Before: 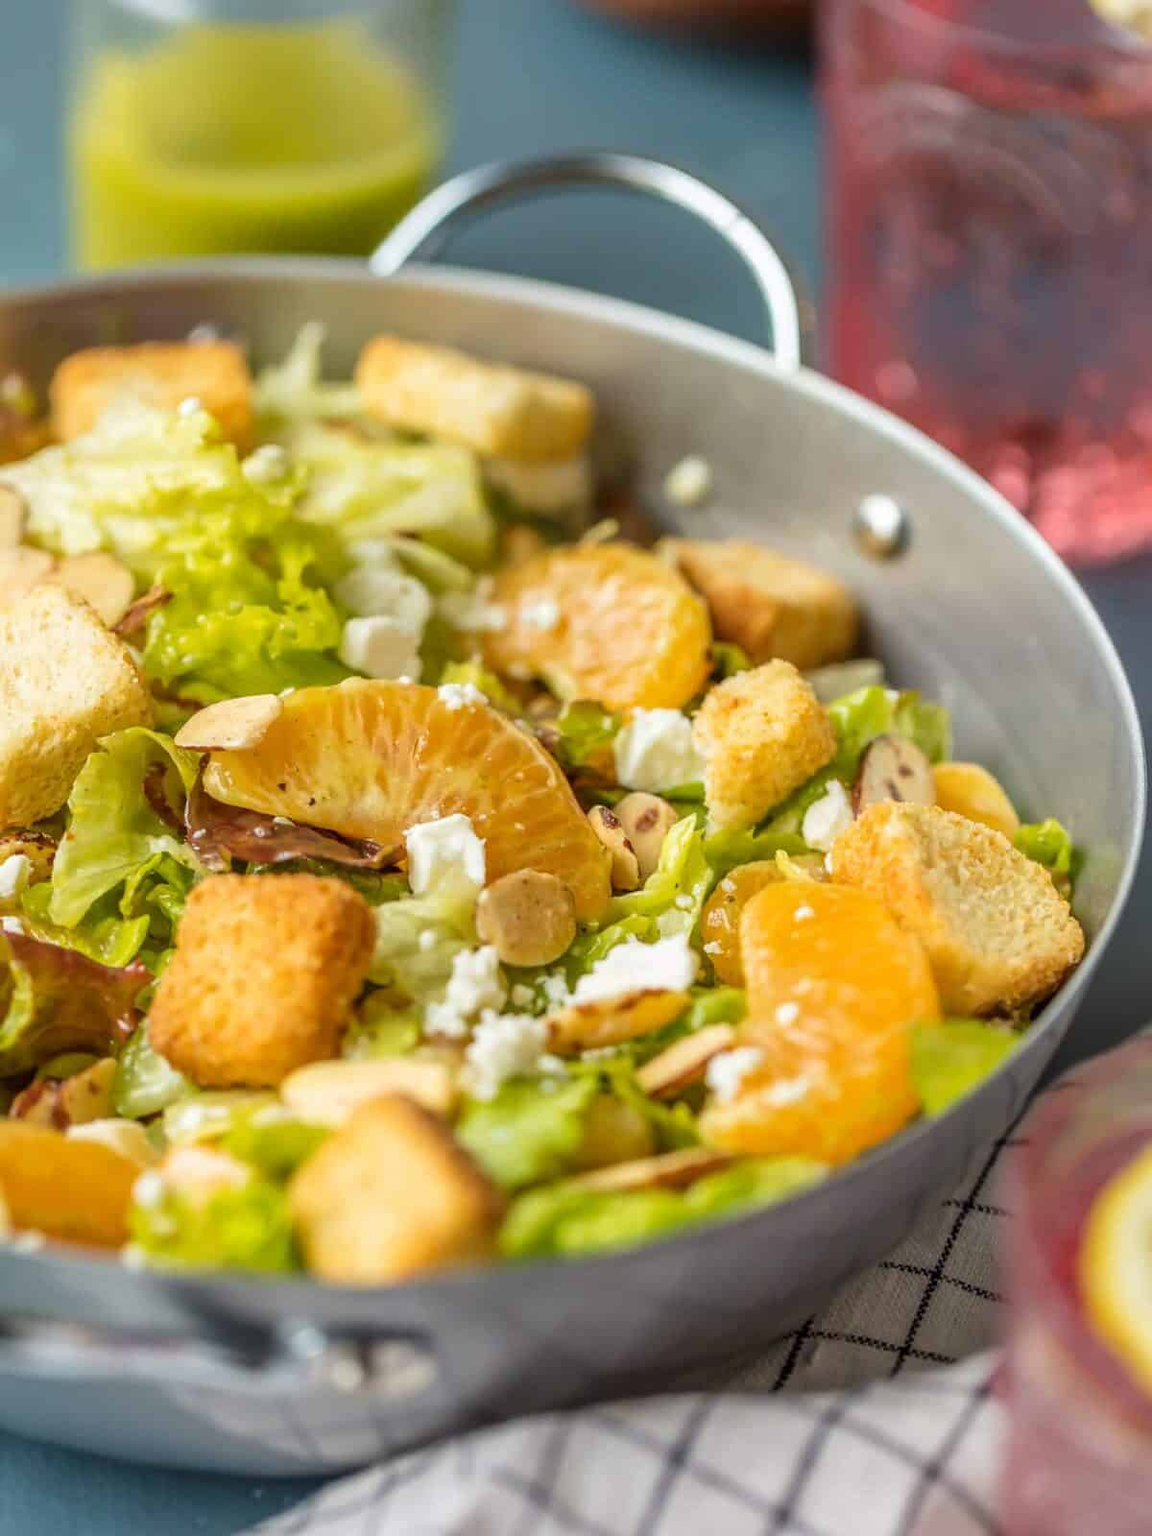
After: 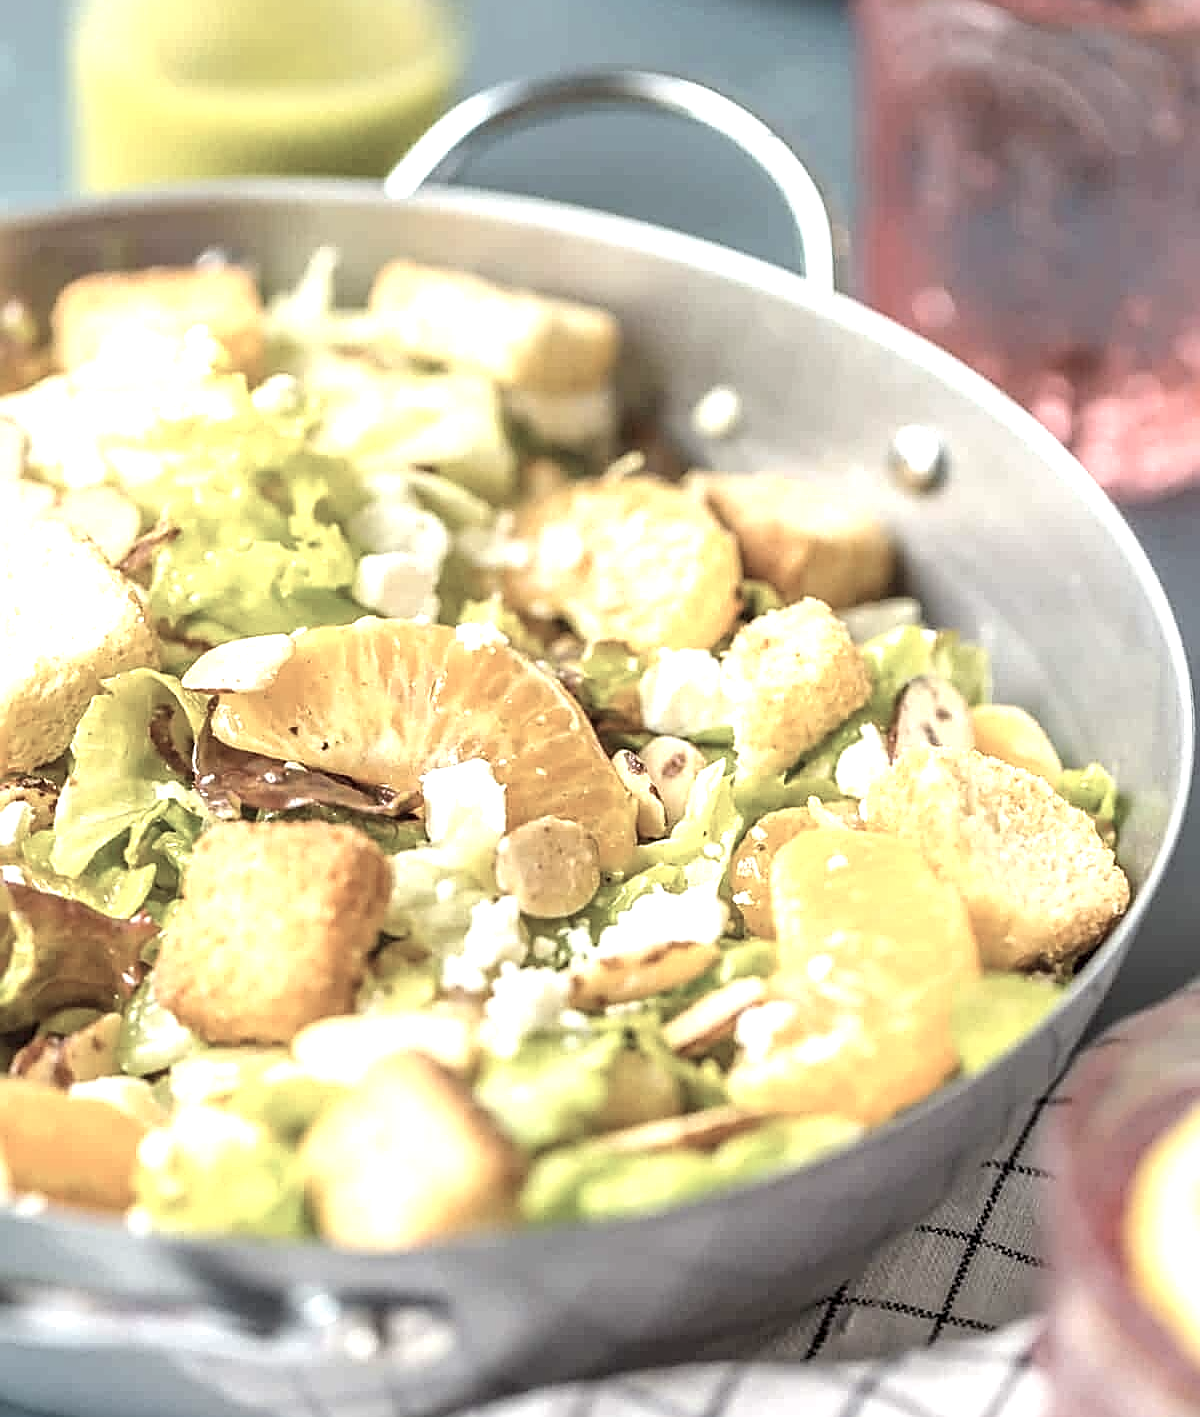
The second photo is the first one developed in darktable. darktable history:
color correction: highlights b* 0.003, saturation 0.536
exposure: black level correction 0, exposure 1 EV, compensate exposure bias true, compensate highlight preservation false
sharpen: amount 0.909
crop and rotate: top 5.595%, bottom 5.801%
